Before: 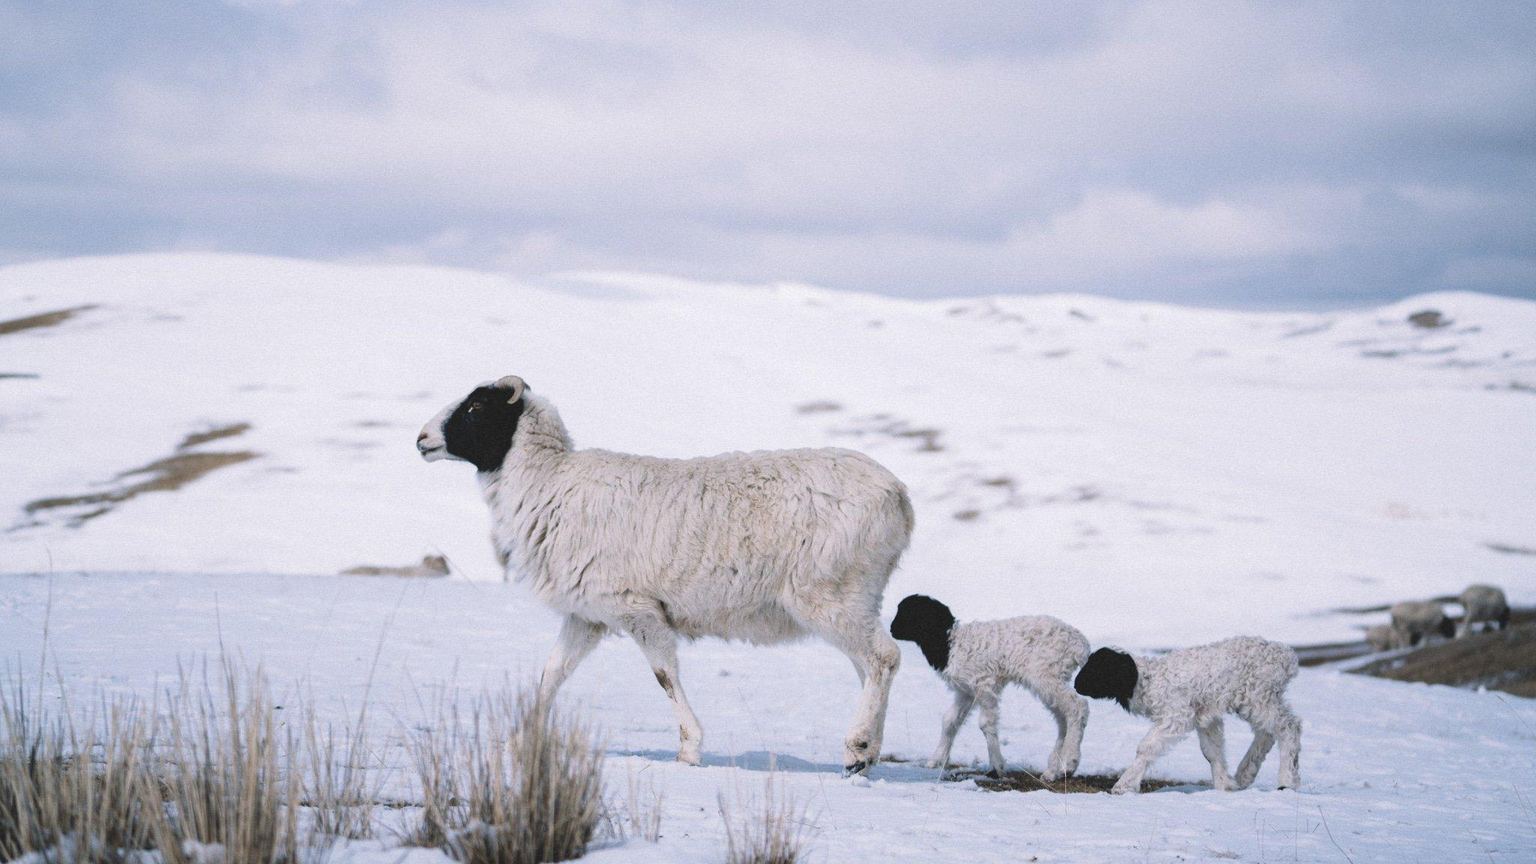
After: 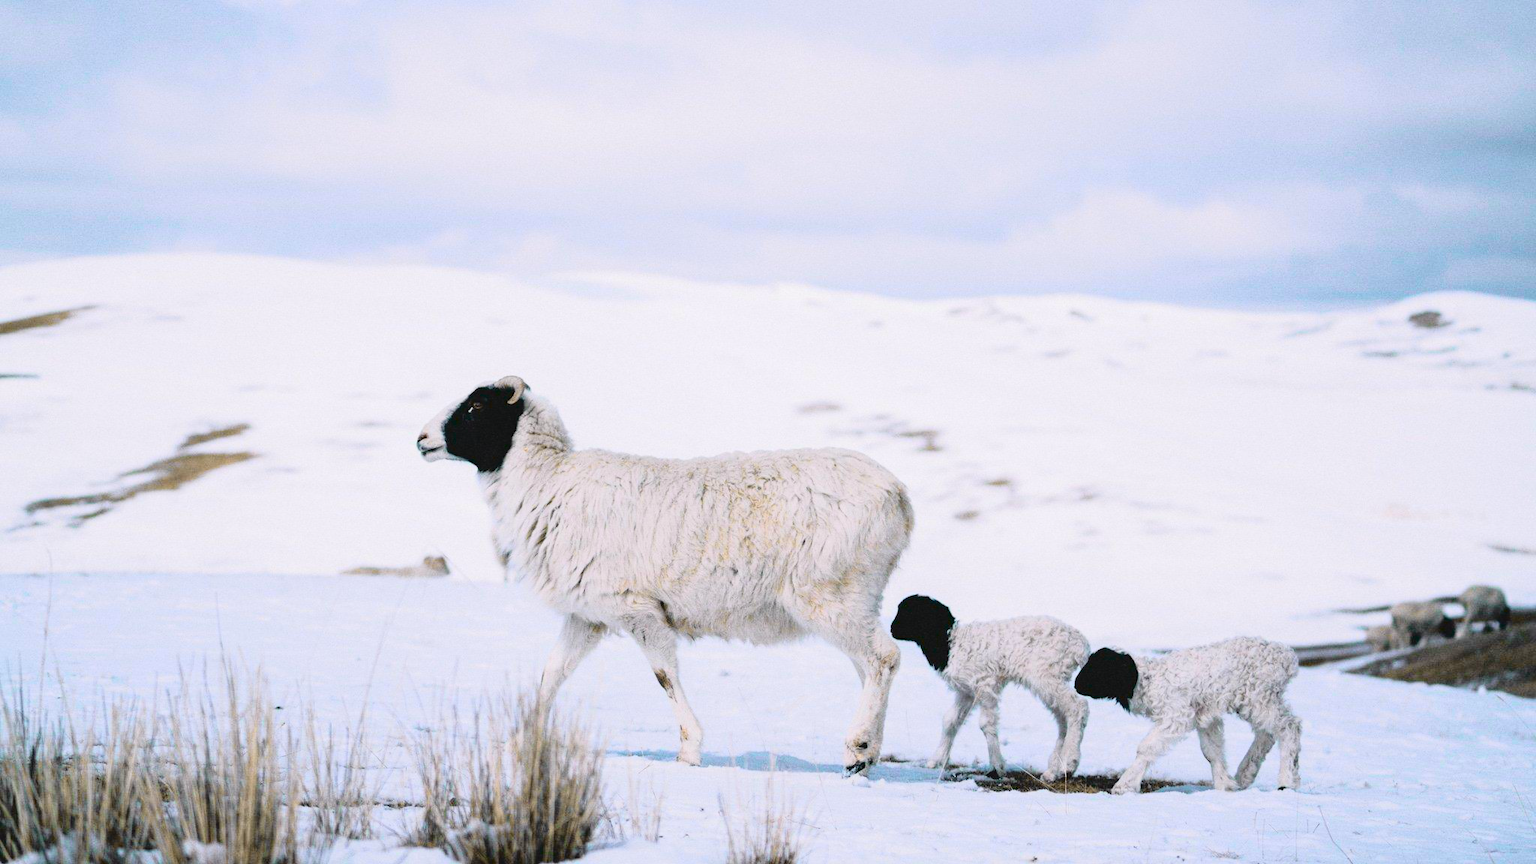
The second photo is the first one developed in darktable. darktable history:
tone curve: curves: ch0 [(0, 0.014) (0.17, 0.099) (0.392, 0.438) (0.725, 0.828) (0.872, 0.918) (1, 0.981)]; ch1 [(0, 0) (0.402, 0.36) (0.488, 0.466) (0.5, 0.499) (0.515, 0.515) (0.574, 0.595) (0.619, 0.65) (0.701, 0.725) (1, 1)]; ch2 [(0, 0) (0.432, 0.422) (0.486, 0.49) (0.503, 0.503) (0.523, 0.554) (0.562, 0.606) (0.644, 0.694) (0.717, 0.753) (1, 0.991)], color space Lab, independent channels
